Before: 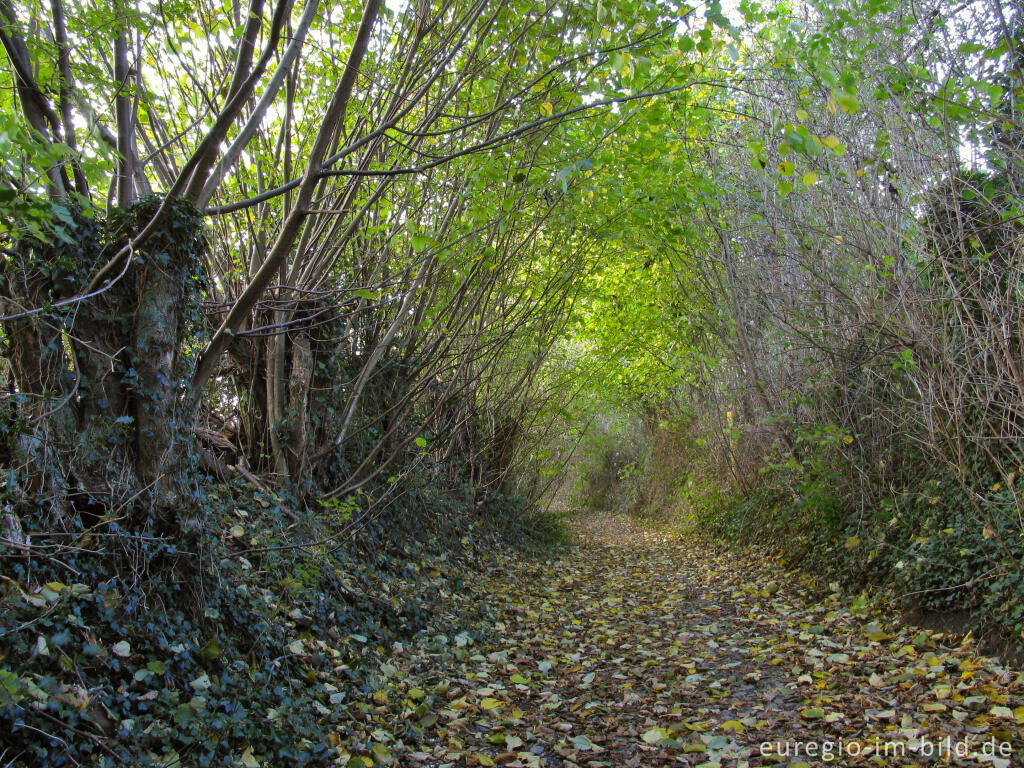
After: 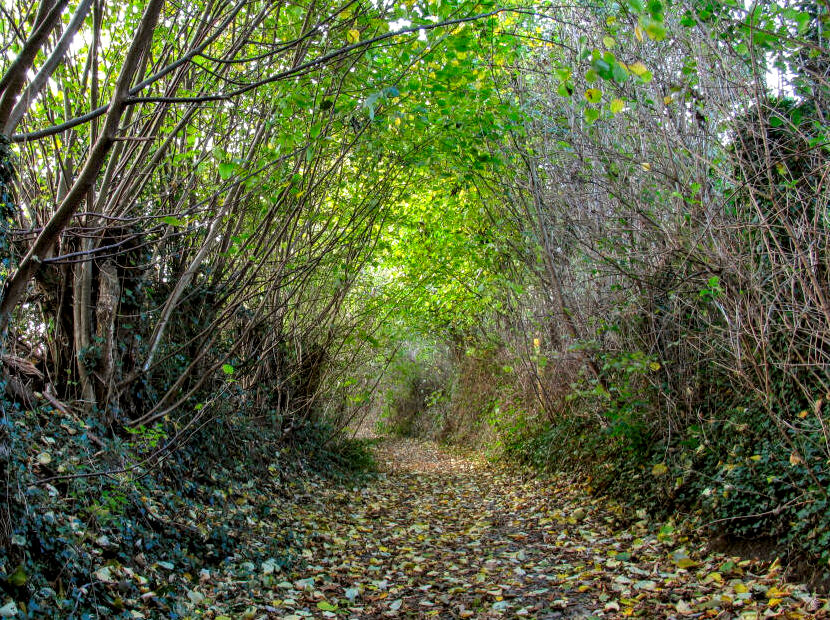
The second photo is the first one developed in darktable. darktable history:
crop: left 18.919%, top 9.562%, right 0.001%, bottom 9.648%
local contrast: detail 150%
